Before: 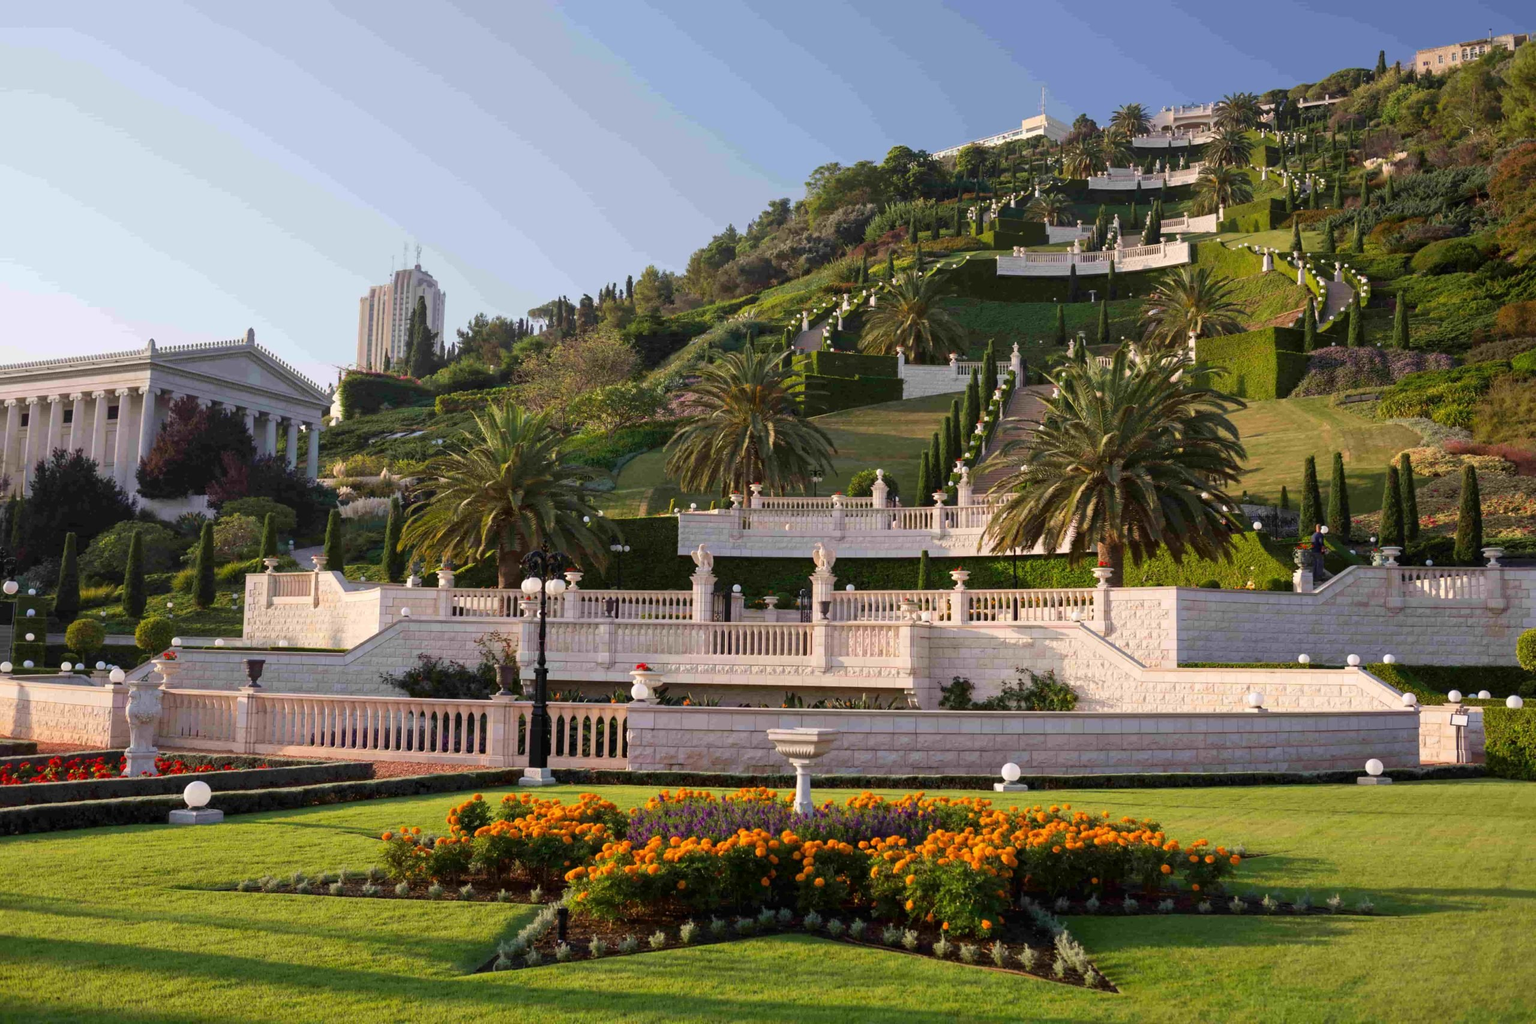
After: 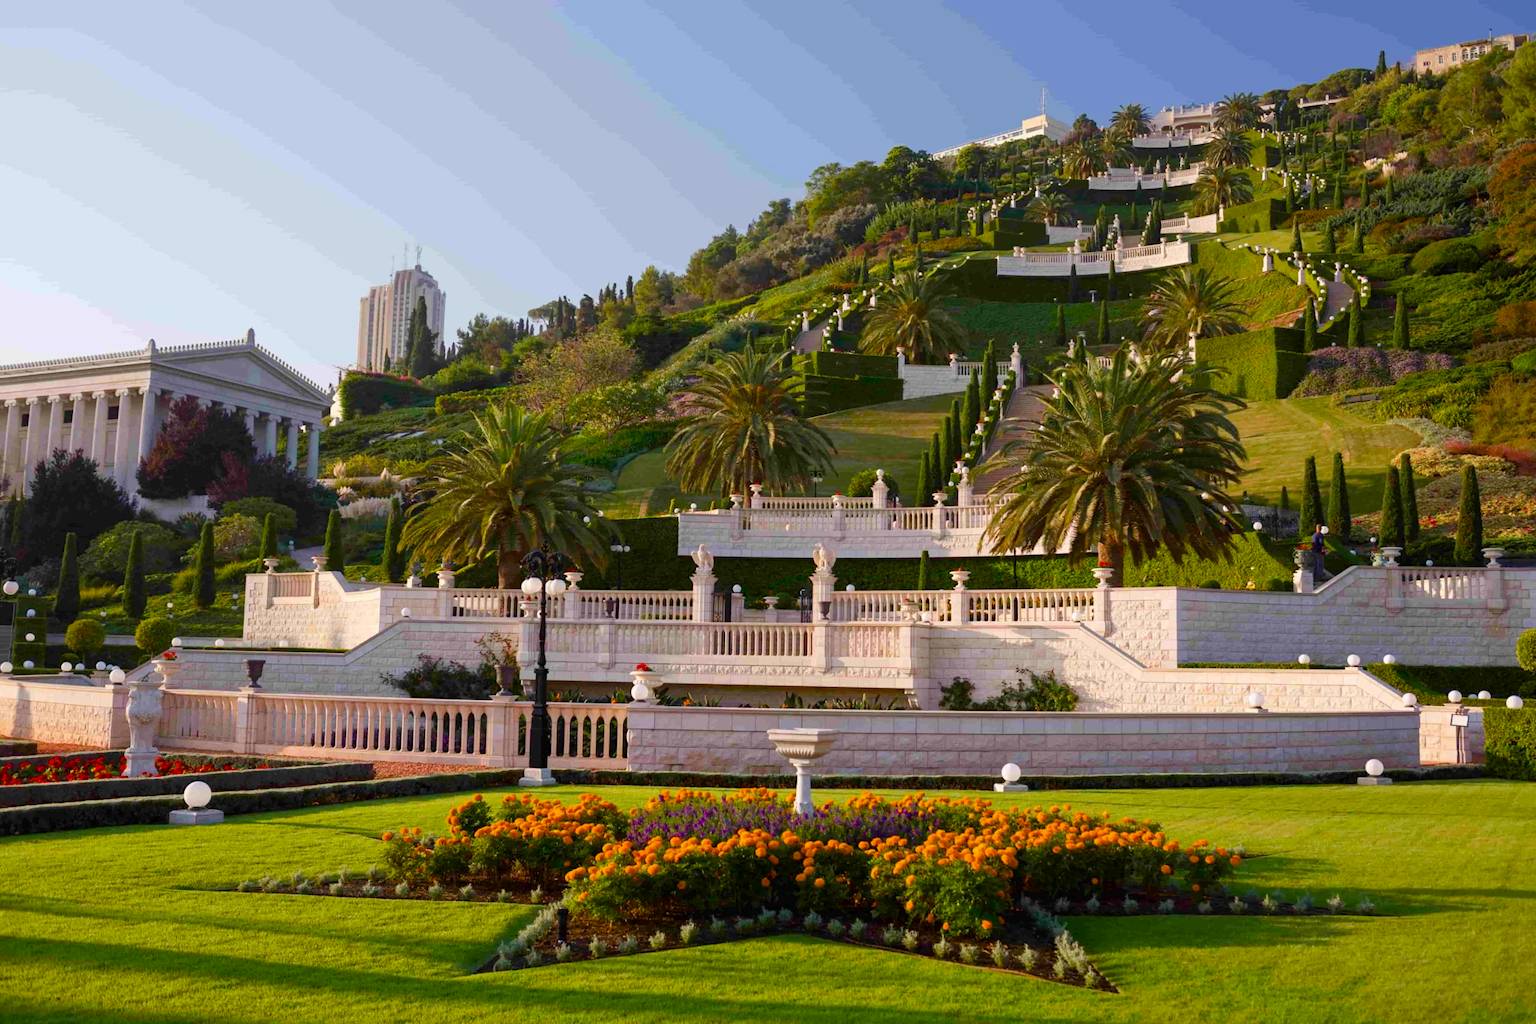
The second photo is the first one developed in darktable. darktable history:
color balance rgb: perceptual saturation grading › global saturation 35.081%, perceptual saturation grading › highlights -29.908%, perceptual saturation grading › shadows 35.058%
